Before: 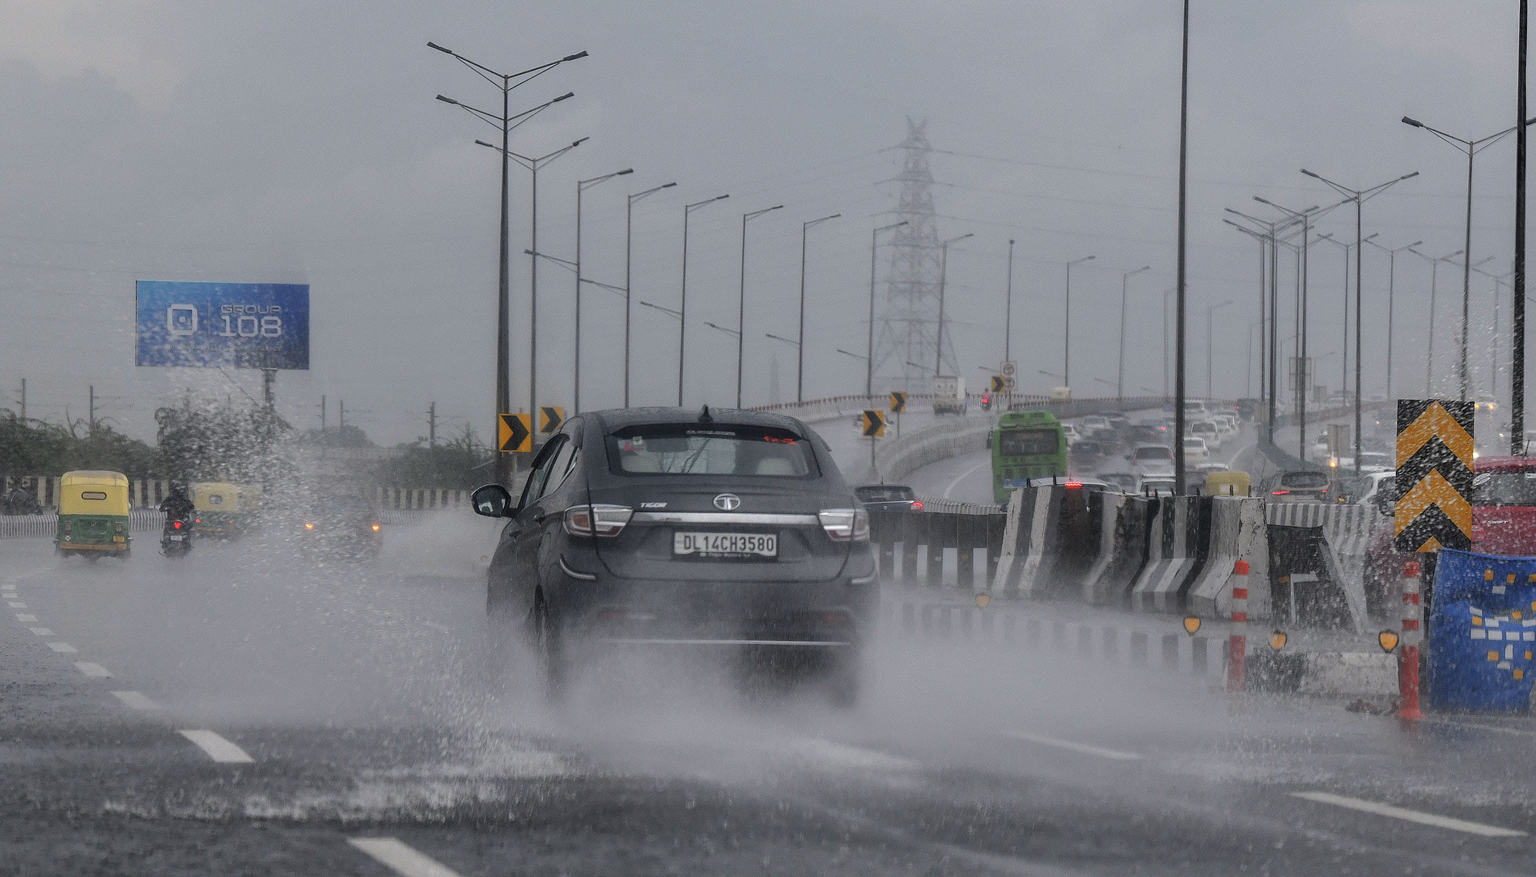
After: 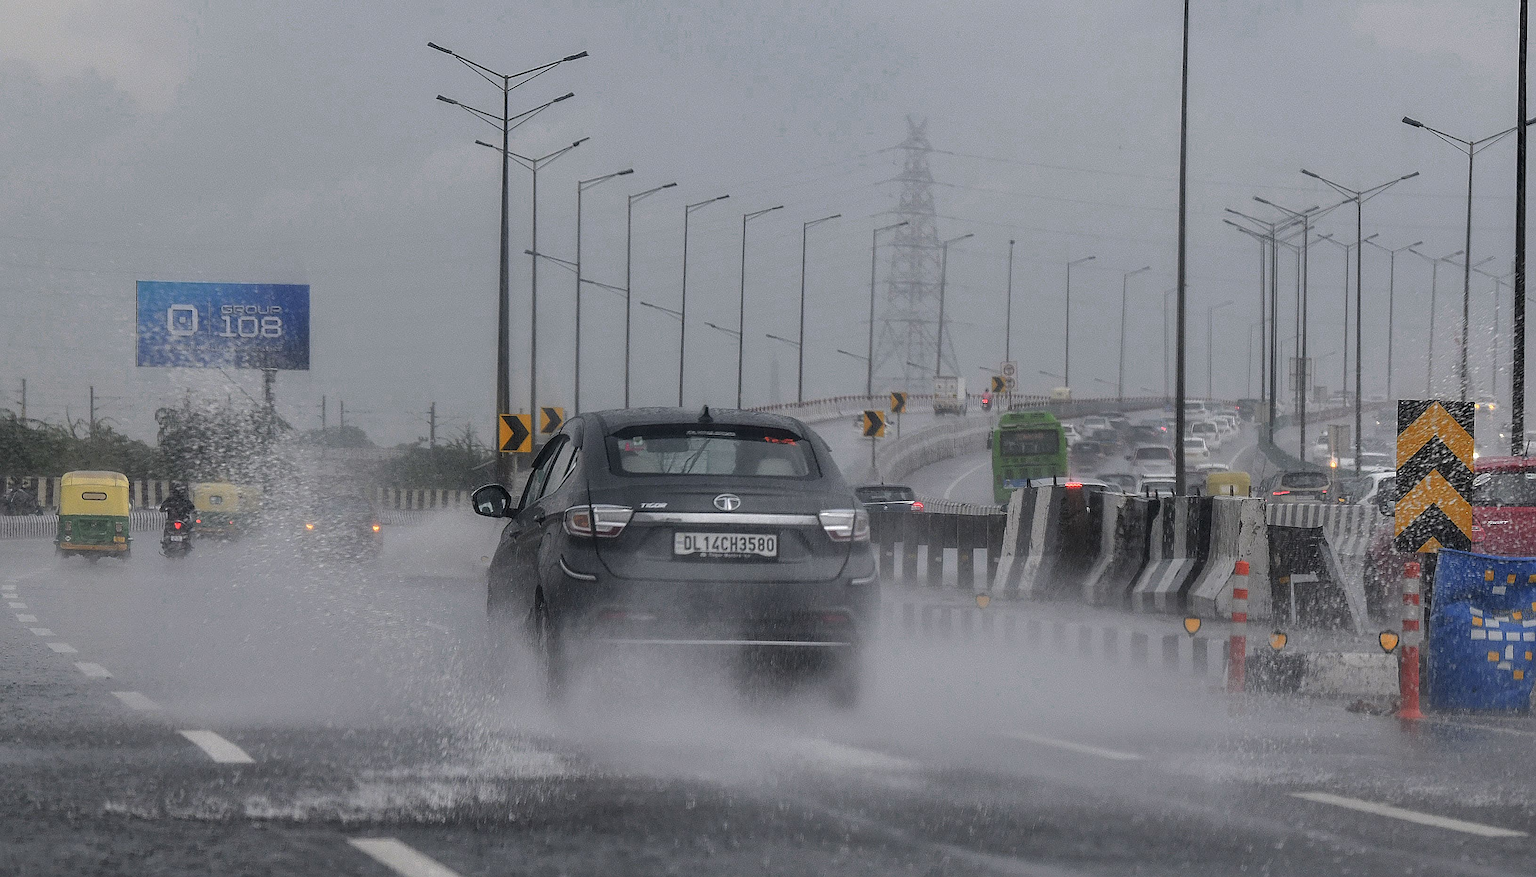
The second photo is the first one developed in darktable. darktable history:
sharpen: on, module defaults
color zones: curves: ch0 [(0.25, 0.5) (0.636, 0.25) (0.75, 0.5)]
